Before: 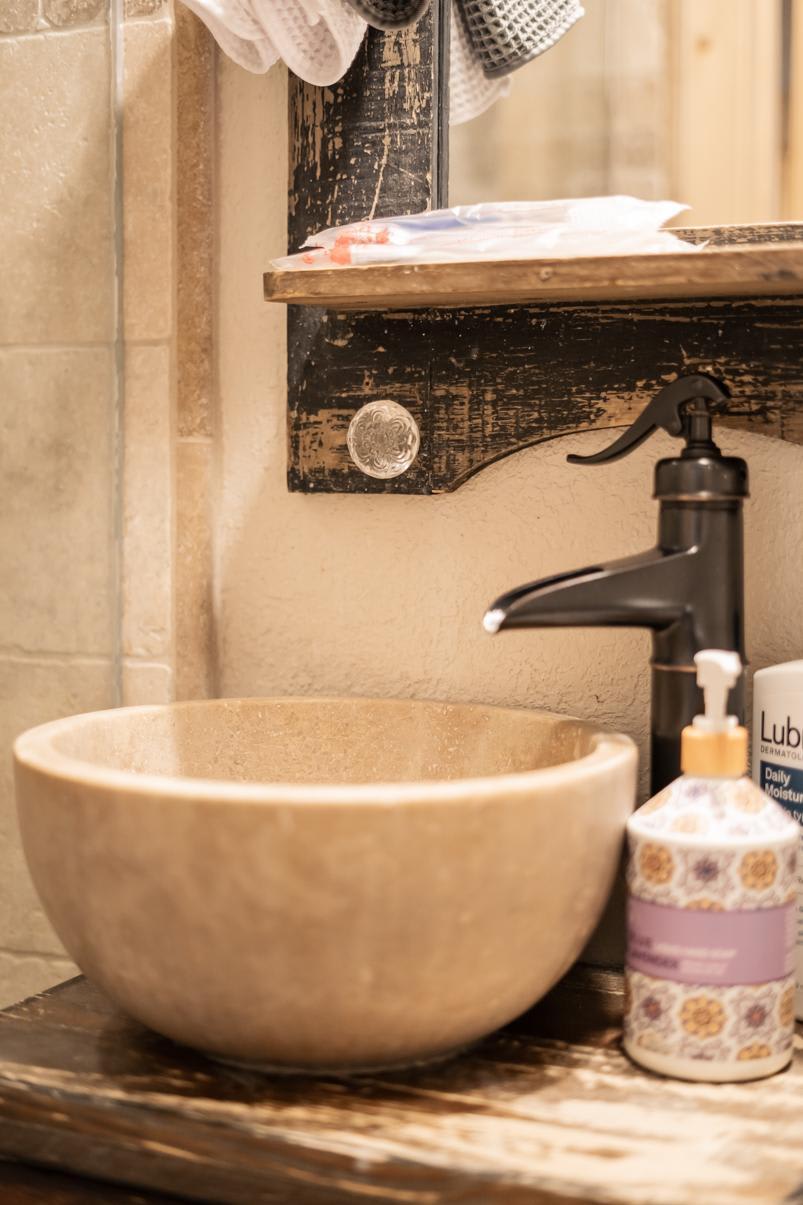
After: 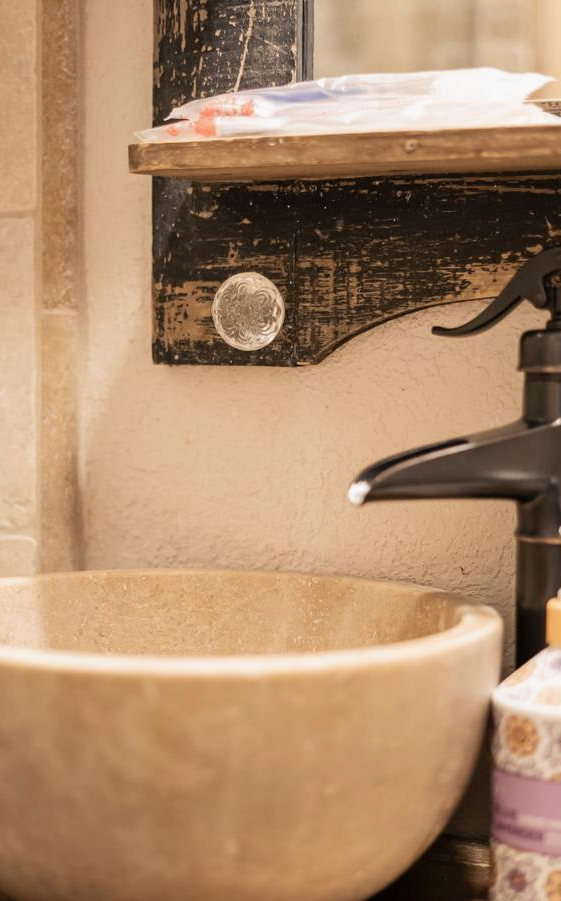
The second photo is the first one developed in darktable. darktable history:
exposure: exposure -0.072 EV, compensate highlight preservation false
crop and rotate: left 17.046%, top 10.659%, right 12.989%, bottom 14.553%
